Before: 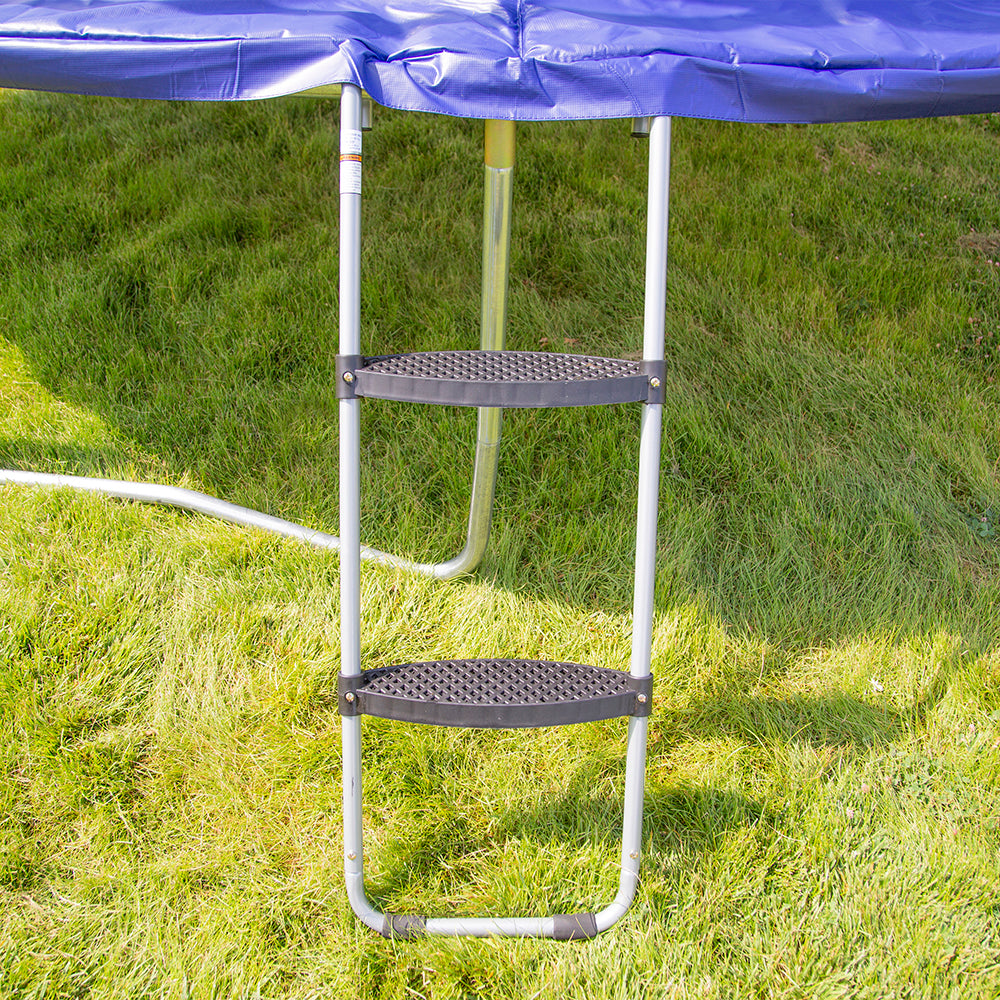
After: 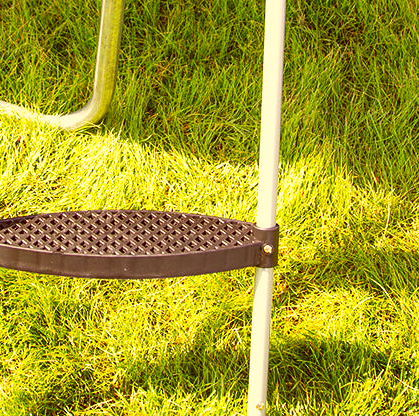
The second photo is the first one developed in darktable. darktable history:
tone curve: curves: ch0 [(0, 0) (0.003, 0.002) (0.011, 0.006) (0.025, 0.014) (0.044, 0.025) (0.069, 0.039) (0.1, 0.056) (0.136, 0.082) (0.177, 0.116) (0.224, 0.163) (0.277, 0.233) (0.335, 0.311) (0.399, 0.396) (0.468, 0.488) (0.543, 0.588) (0.623, 0.695) (0.709, 0.809) (0.801, 0.912) (0.898, 0.997) (1, 1)], preserve colors none
color correction: highlights a* 1.25, highlights b* 24.43, shadows a* 15.27, shadows b* 24.4
crop: left 37.468%, top 44.904%, right 20.563%, bottom 13.453%
shadows and highlights: soften with gaussian
